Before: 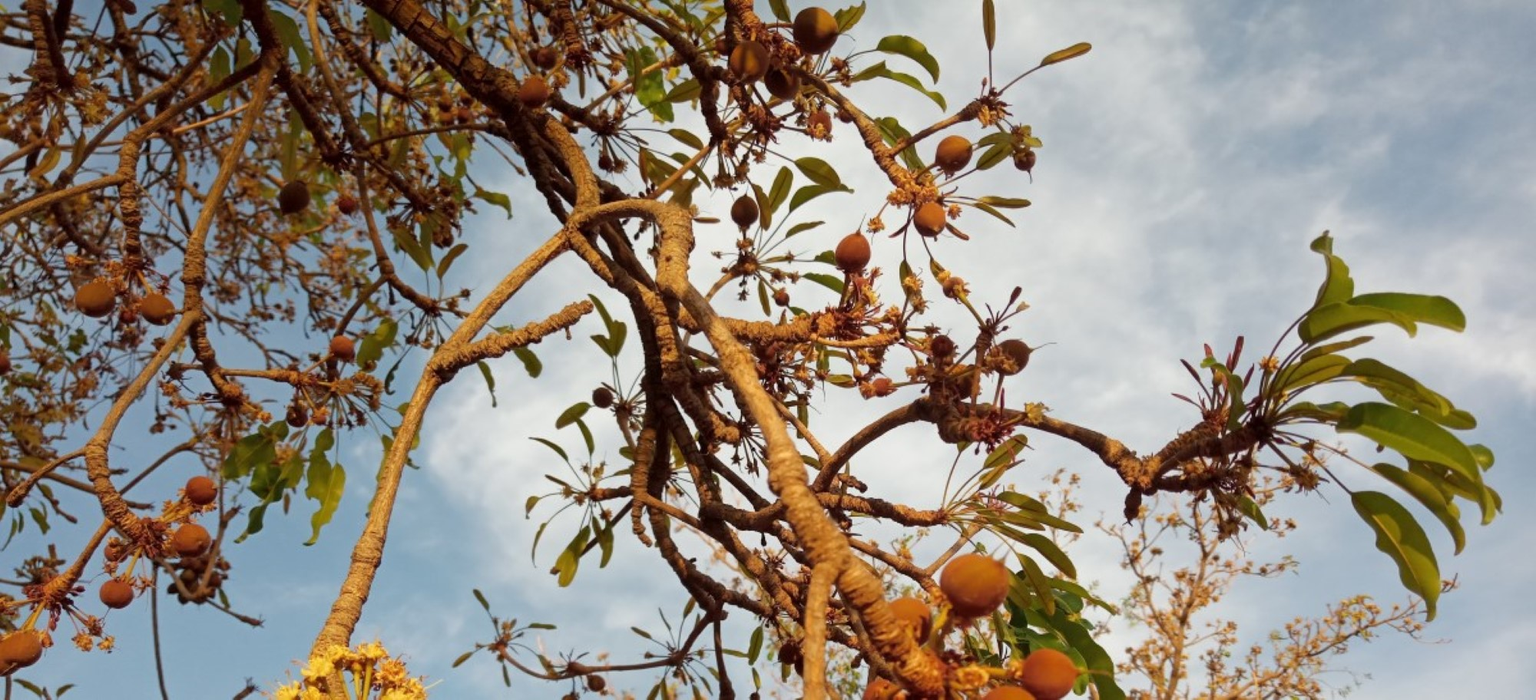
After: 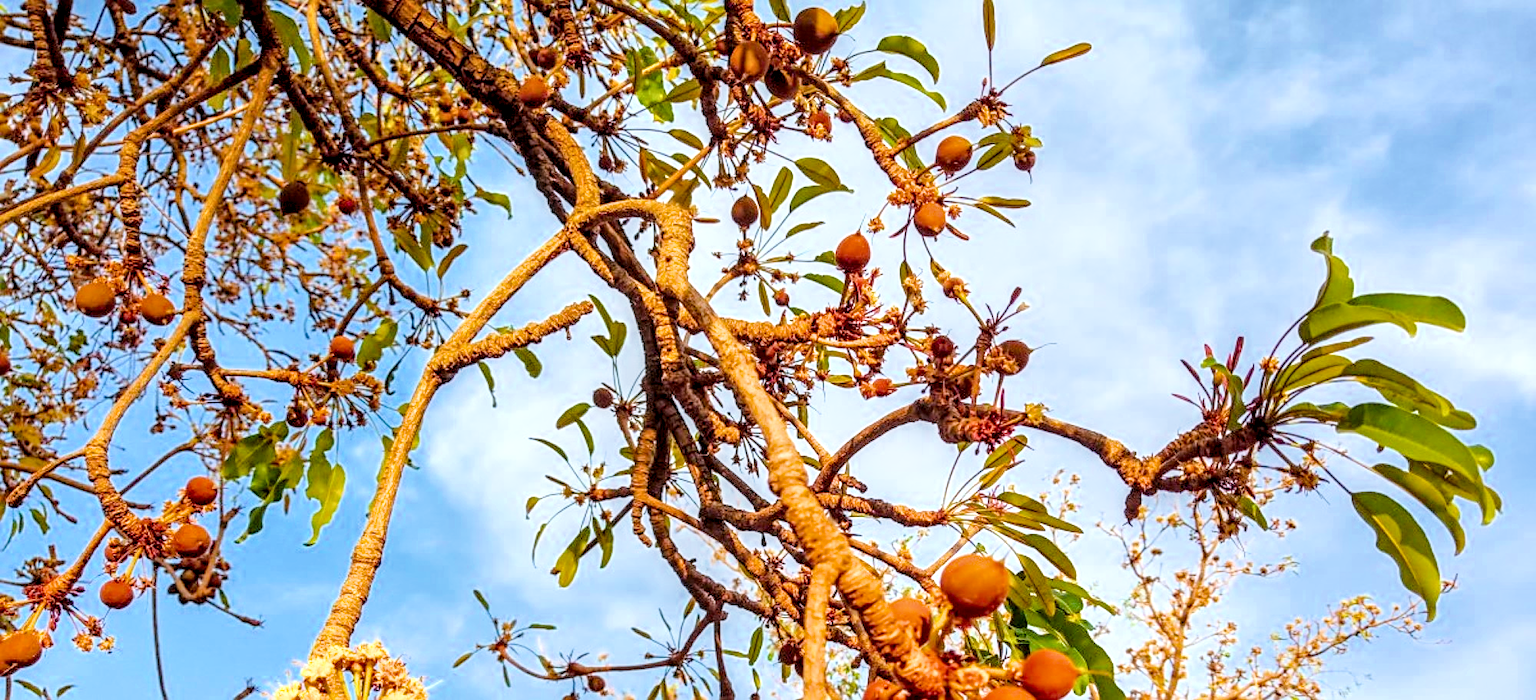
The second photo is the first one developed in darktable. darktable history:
sharpen: on, module defaults
color balance rgb: perceptual saturation grading › global saturation 25%, perceptual brilliance grading › mid-tones 10%, perceptual brilliance grading › shadows 15%, global vibrance 20%
local contrast: highlights 0%, shadows 0%, detail 182%
exposure: black level correction 0, exposure 1.55 EV, compensate exposure bias true, compensate highlight preservation false
color calibration: x 0.37, y 0.382, temperature 4313.32 K
filmic rgb: black relative exposure -7.65 EV, white relative exposure 4.56 EV, hardness 3.61, color science v6 (2022)
